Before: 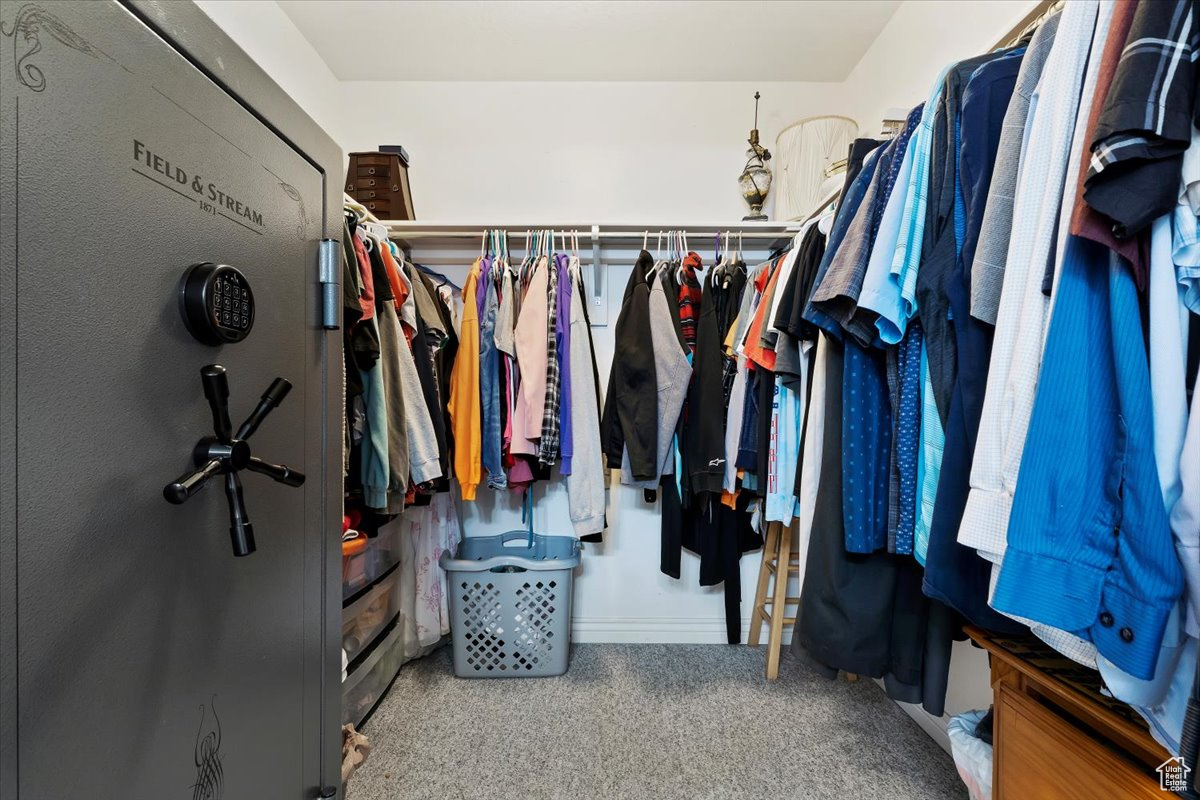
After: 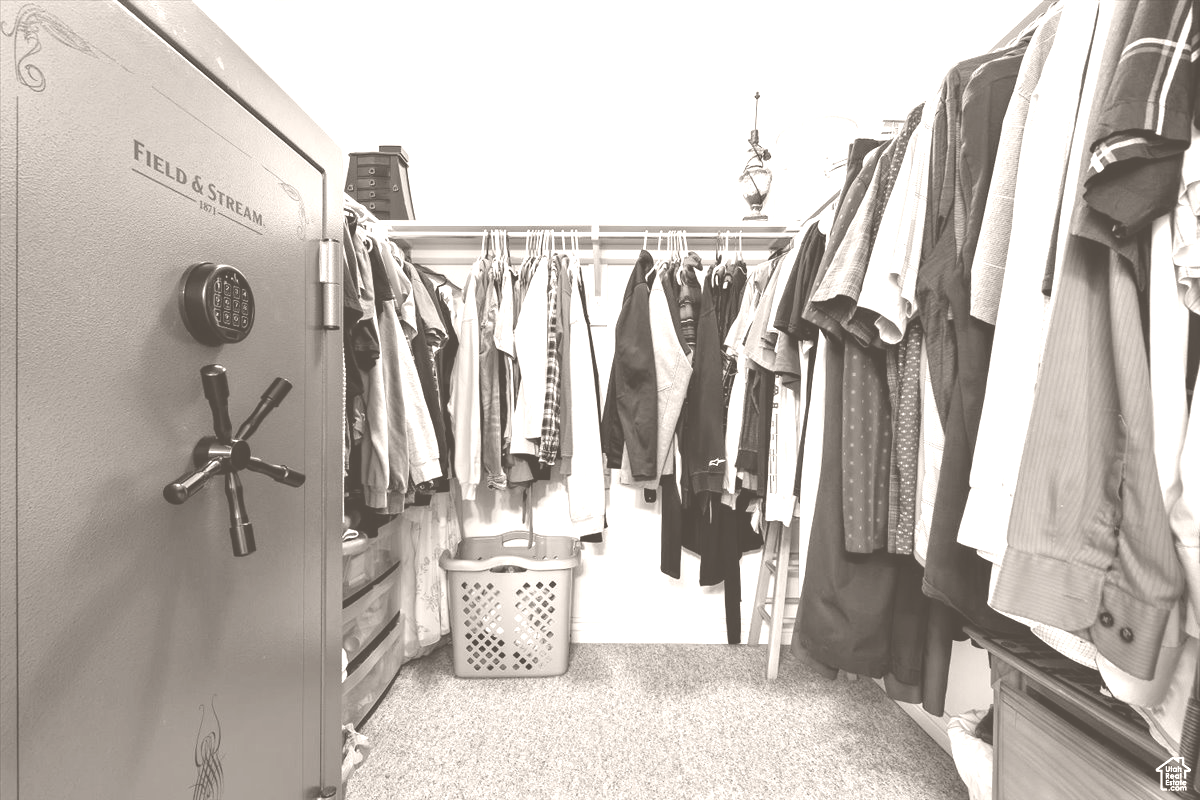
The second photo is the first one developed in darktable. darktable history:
colorize: hue 34.49°, saturation 35.33%, source mix 100%, lightness 55%, version 1
velvia: on, module defaults
